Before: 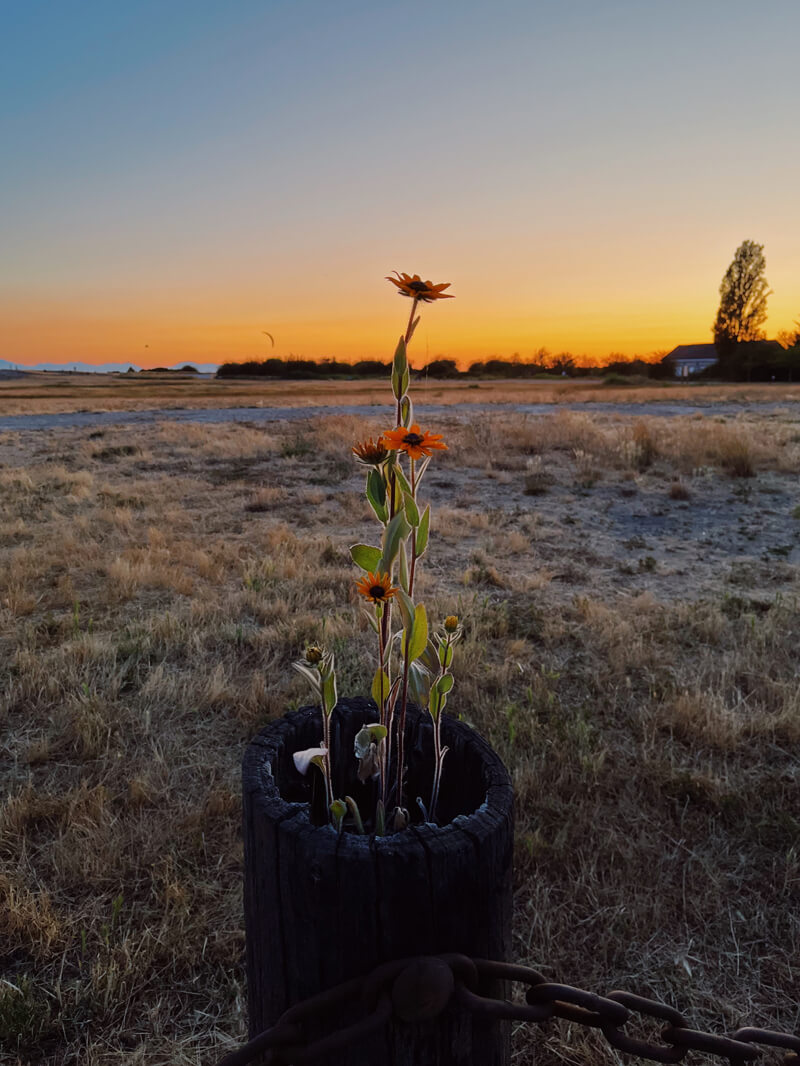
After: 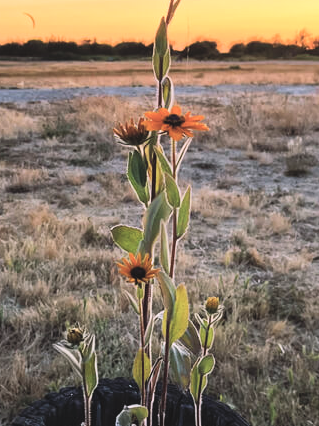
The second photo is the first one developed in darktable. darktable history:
global tonemap: drago (0.7, 100)
color balance rgb: shadows lift › chroma 2%, shadows lift › hue 135.47°, highlights gain › chroma 2%, highlights gain › hue 291.01°, global offset › luminance 0.5%, perceptual saturation grading › global saturation -10.8%, perceptual saturation grading › highlights -26.83%, perceptual saturation grading › shadows 21.25%, perceptual brilliance grading › highlights 17.77%, perceptual brilliance grading › mid-tones 31.71%, perceptual brilliance grading › shadows -31.01%, global vibrance 24.91%
crop: left 30%, top 30%, right 30%, bottom 30%
